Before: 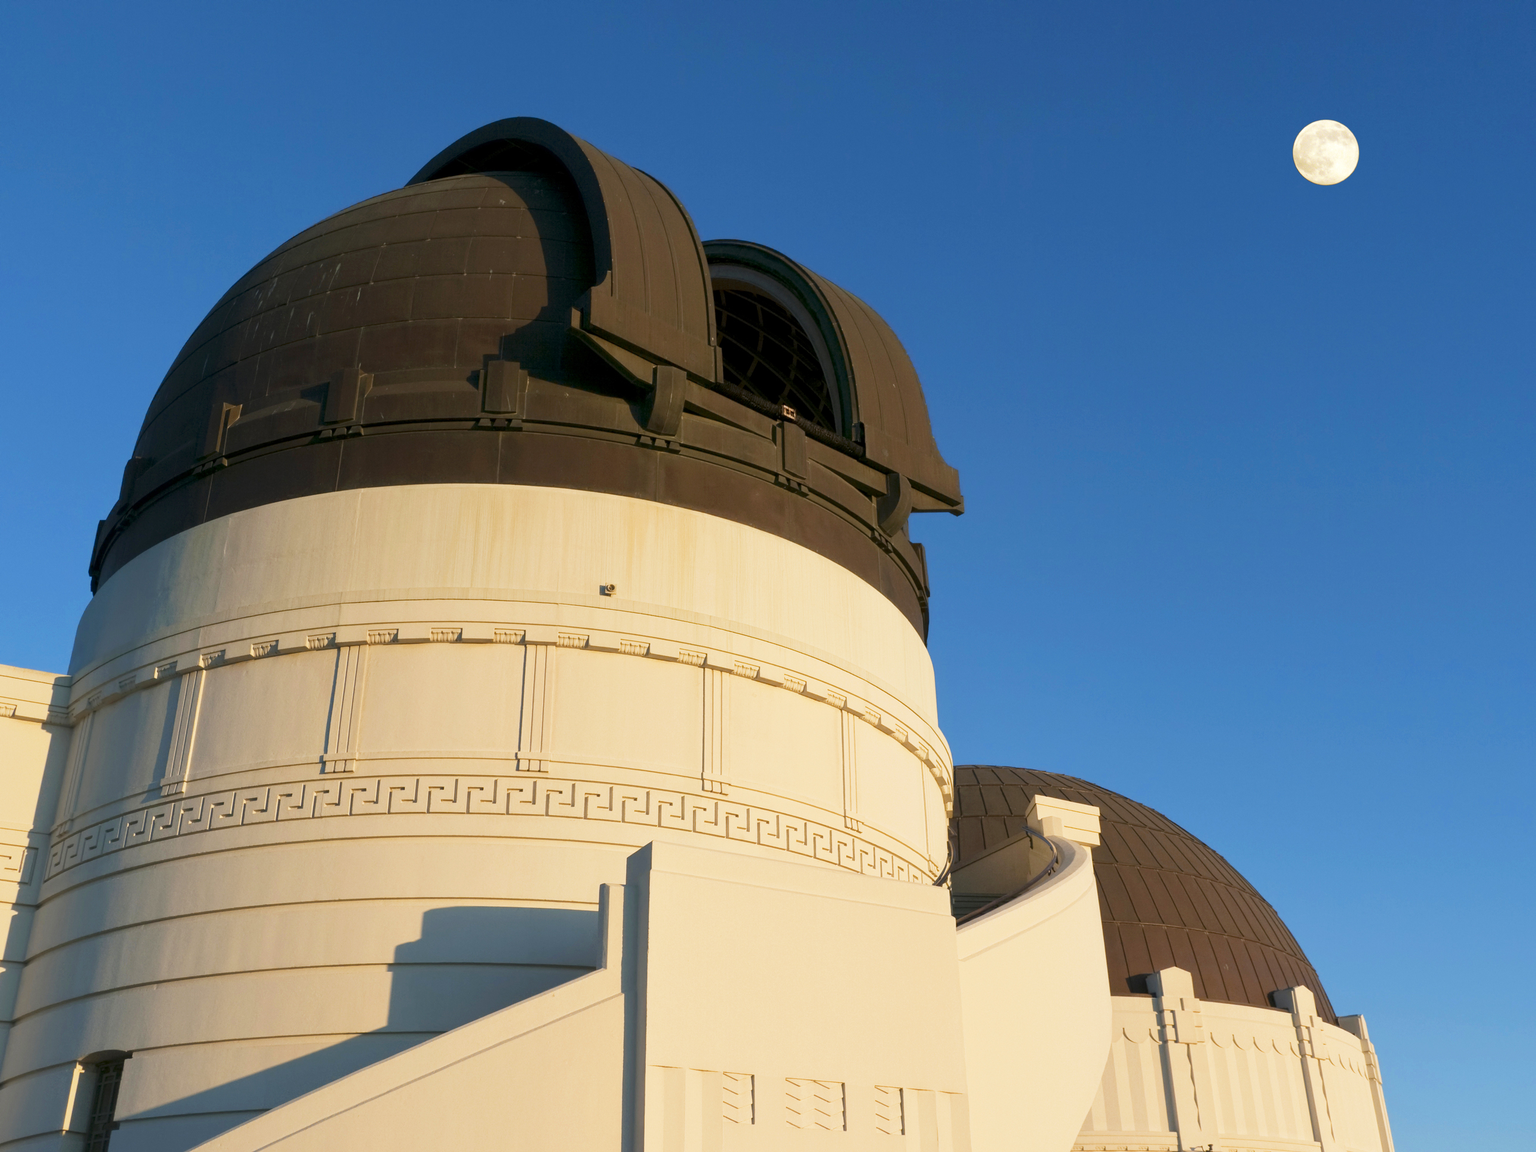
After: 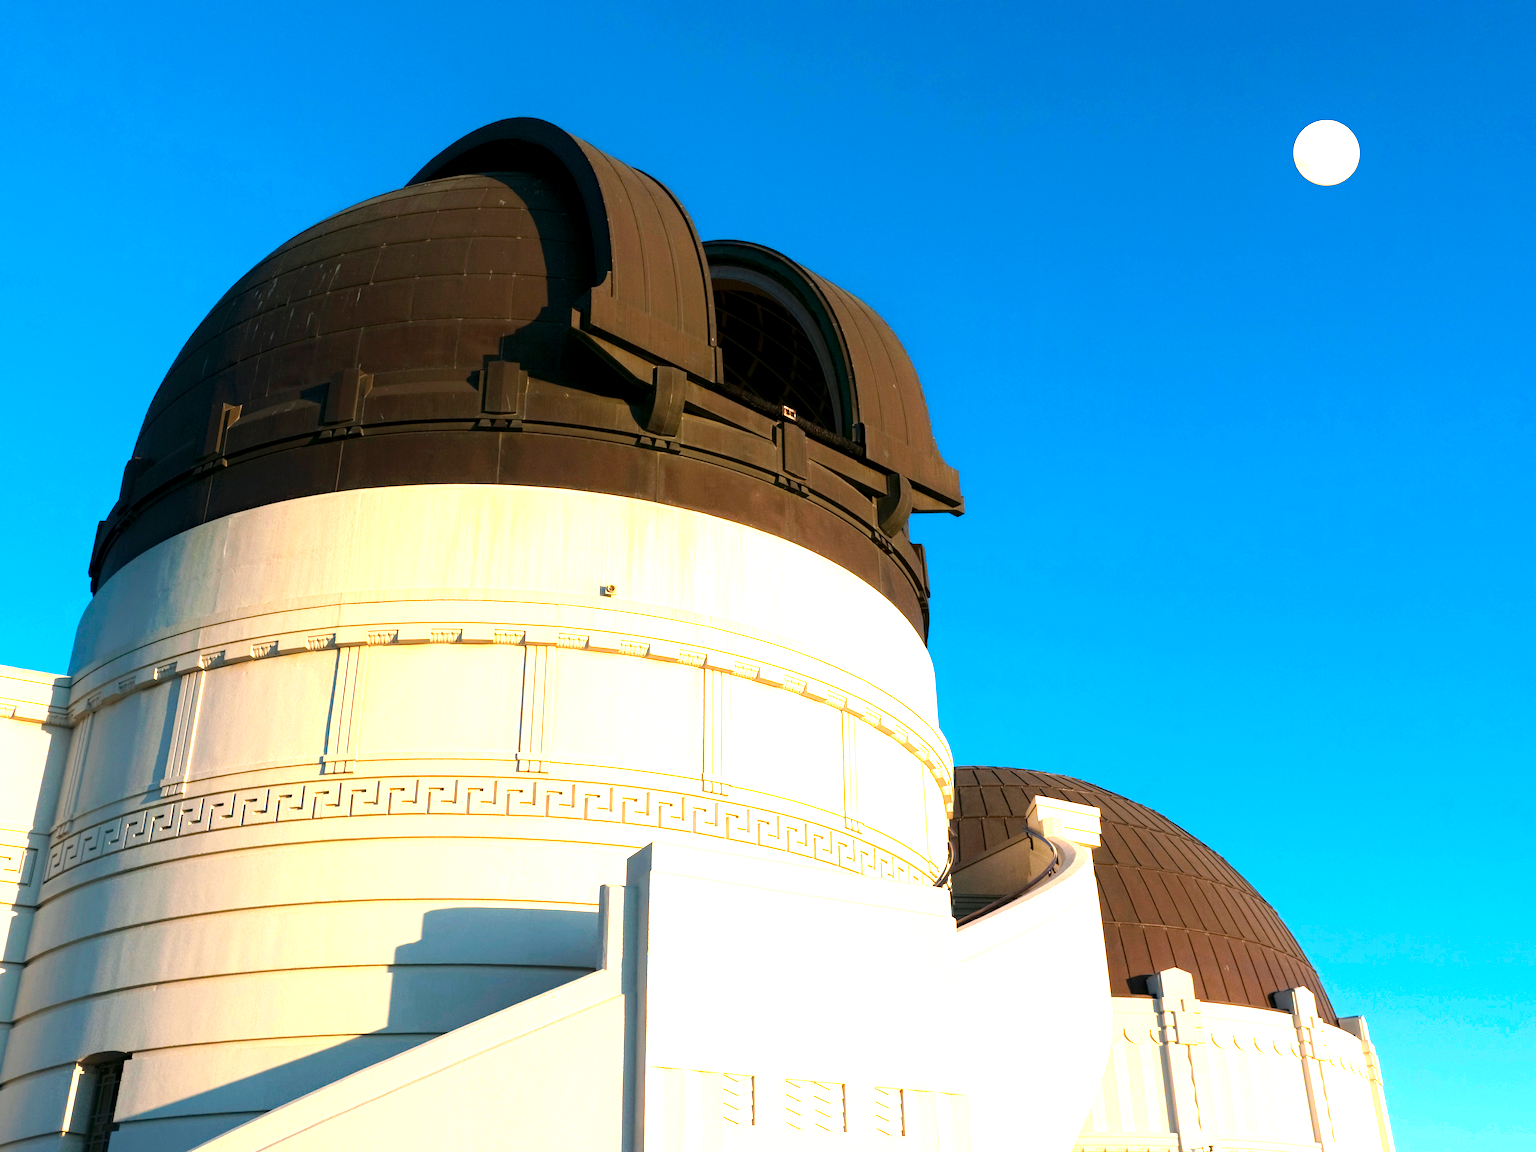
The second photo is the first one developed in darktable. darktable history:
haze removal: compatibility mode true, adaptive false
exposure: exposure 0.603 EV, compensate highlight preservation false
crop: left 0.055%
tone equalizer: -8 EV -0.729 EV, -7 EV -0.67 EV, -6 EV -0.614 EV, -5 EV -0.403 EV, -3 EV 0.368 EV, -2 EV 0.6 EV, -1 EV 0.69 EV, +0 EV 0.775 EV, smoothing diameter 2.08%, edges refinement/feathering 21.5, mask exposure compensation -1.57 EV, filter diffusion 5
